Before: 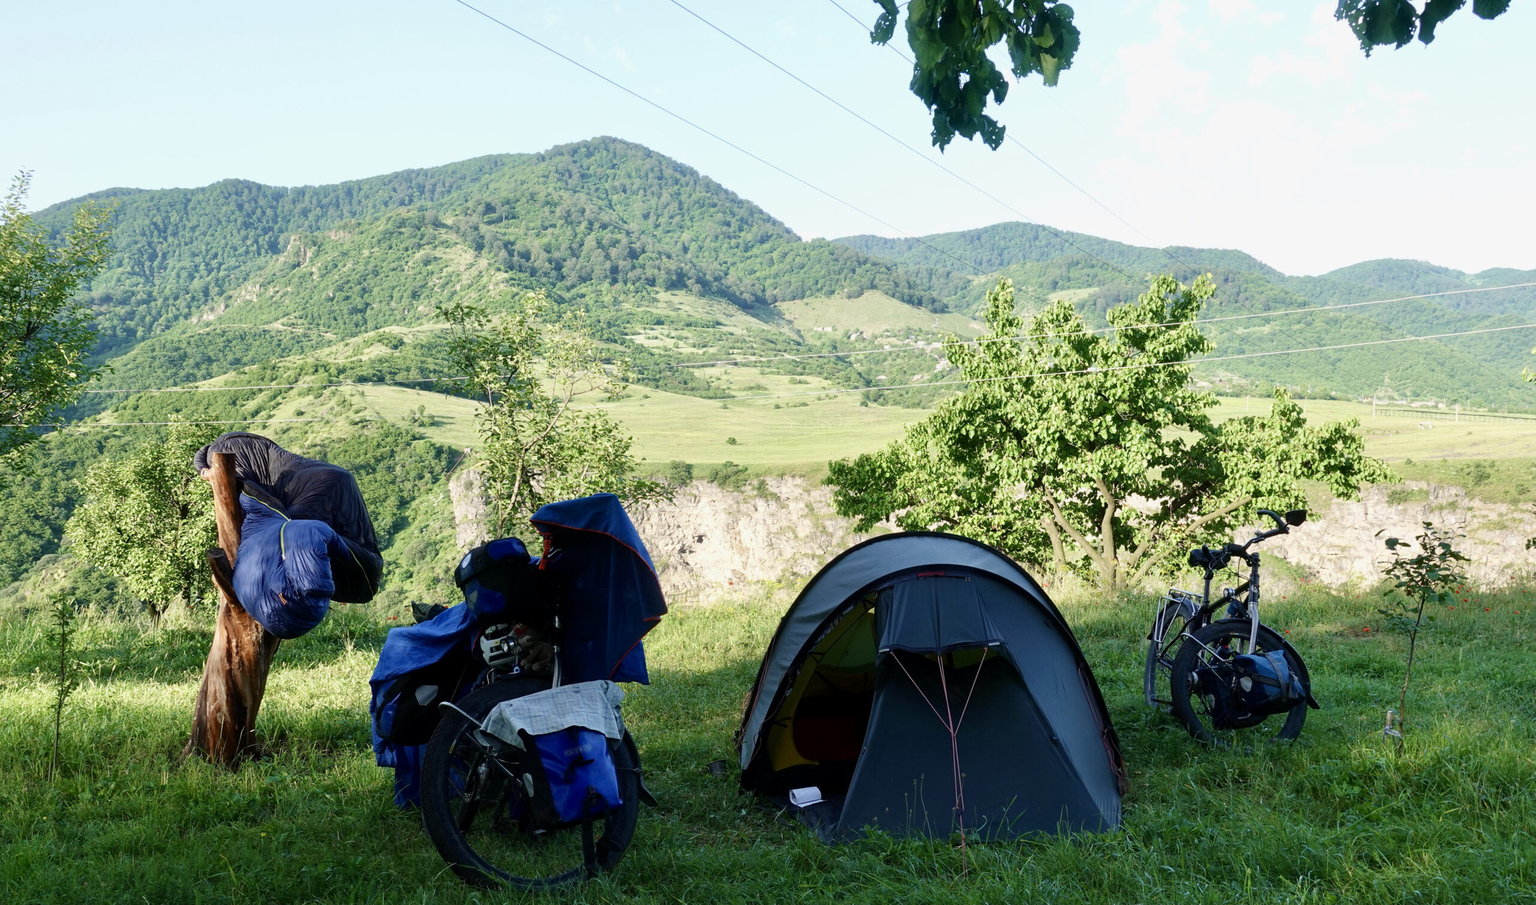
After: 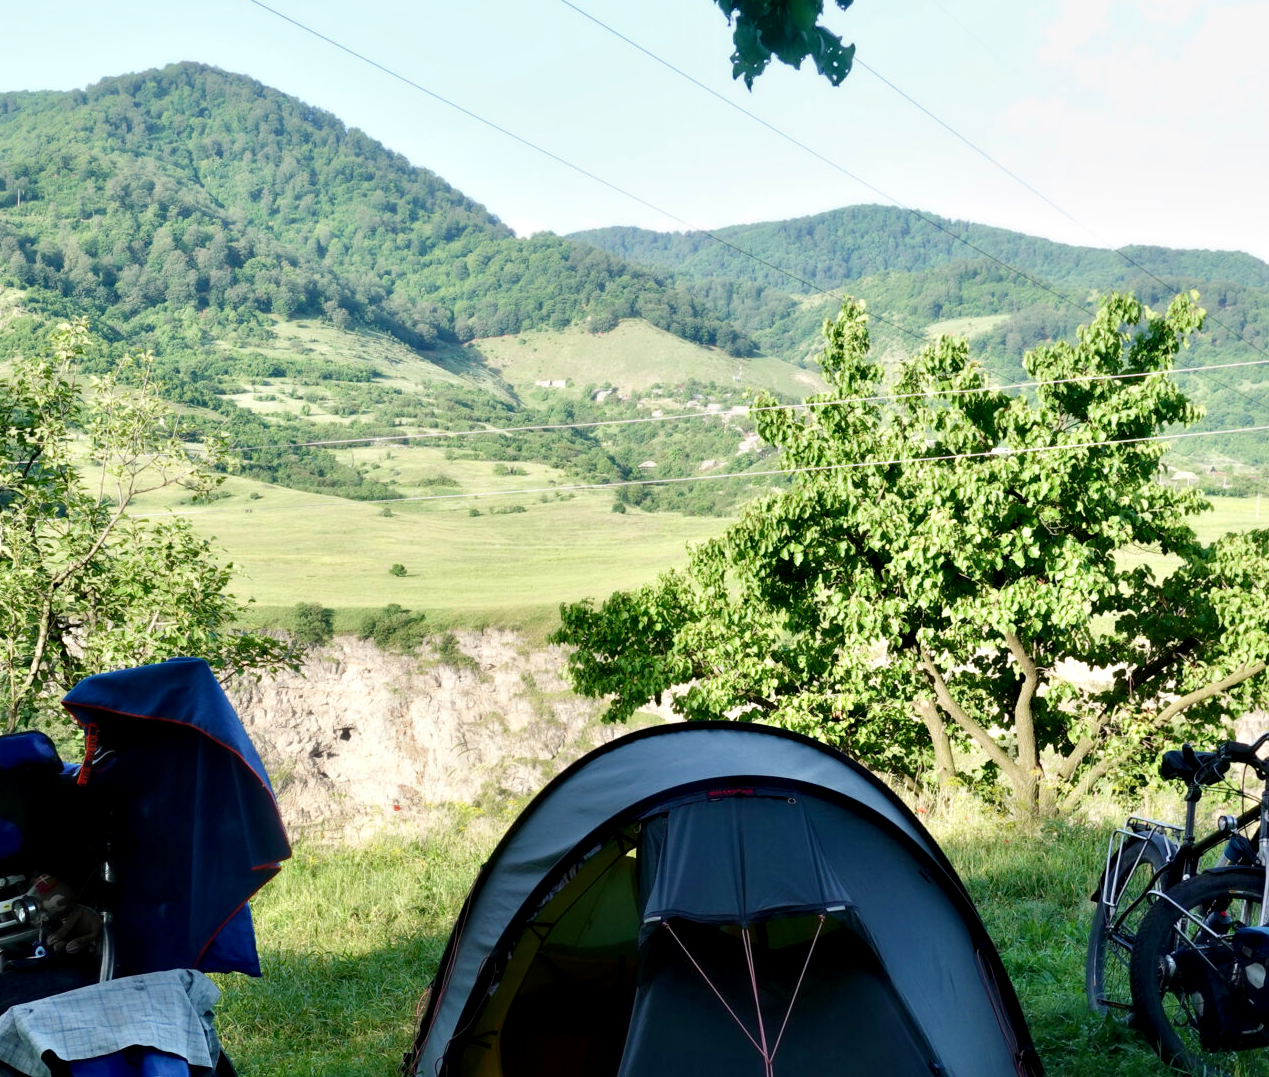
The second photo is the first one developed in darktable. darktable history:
contrast equalizer: y [[0.514, 0.573, 0.581, 0.508, 0.5, 0.5], [0.5 ×6], [0.5 ×6], [0 ×6], [0 ×6]]
color balance: output saturation 98.5%
crop: left 32.075%, top 10.976%, right 18.355%, bottom 17.596%
